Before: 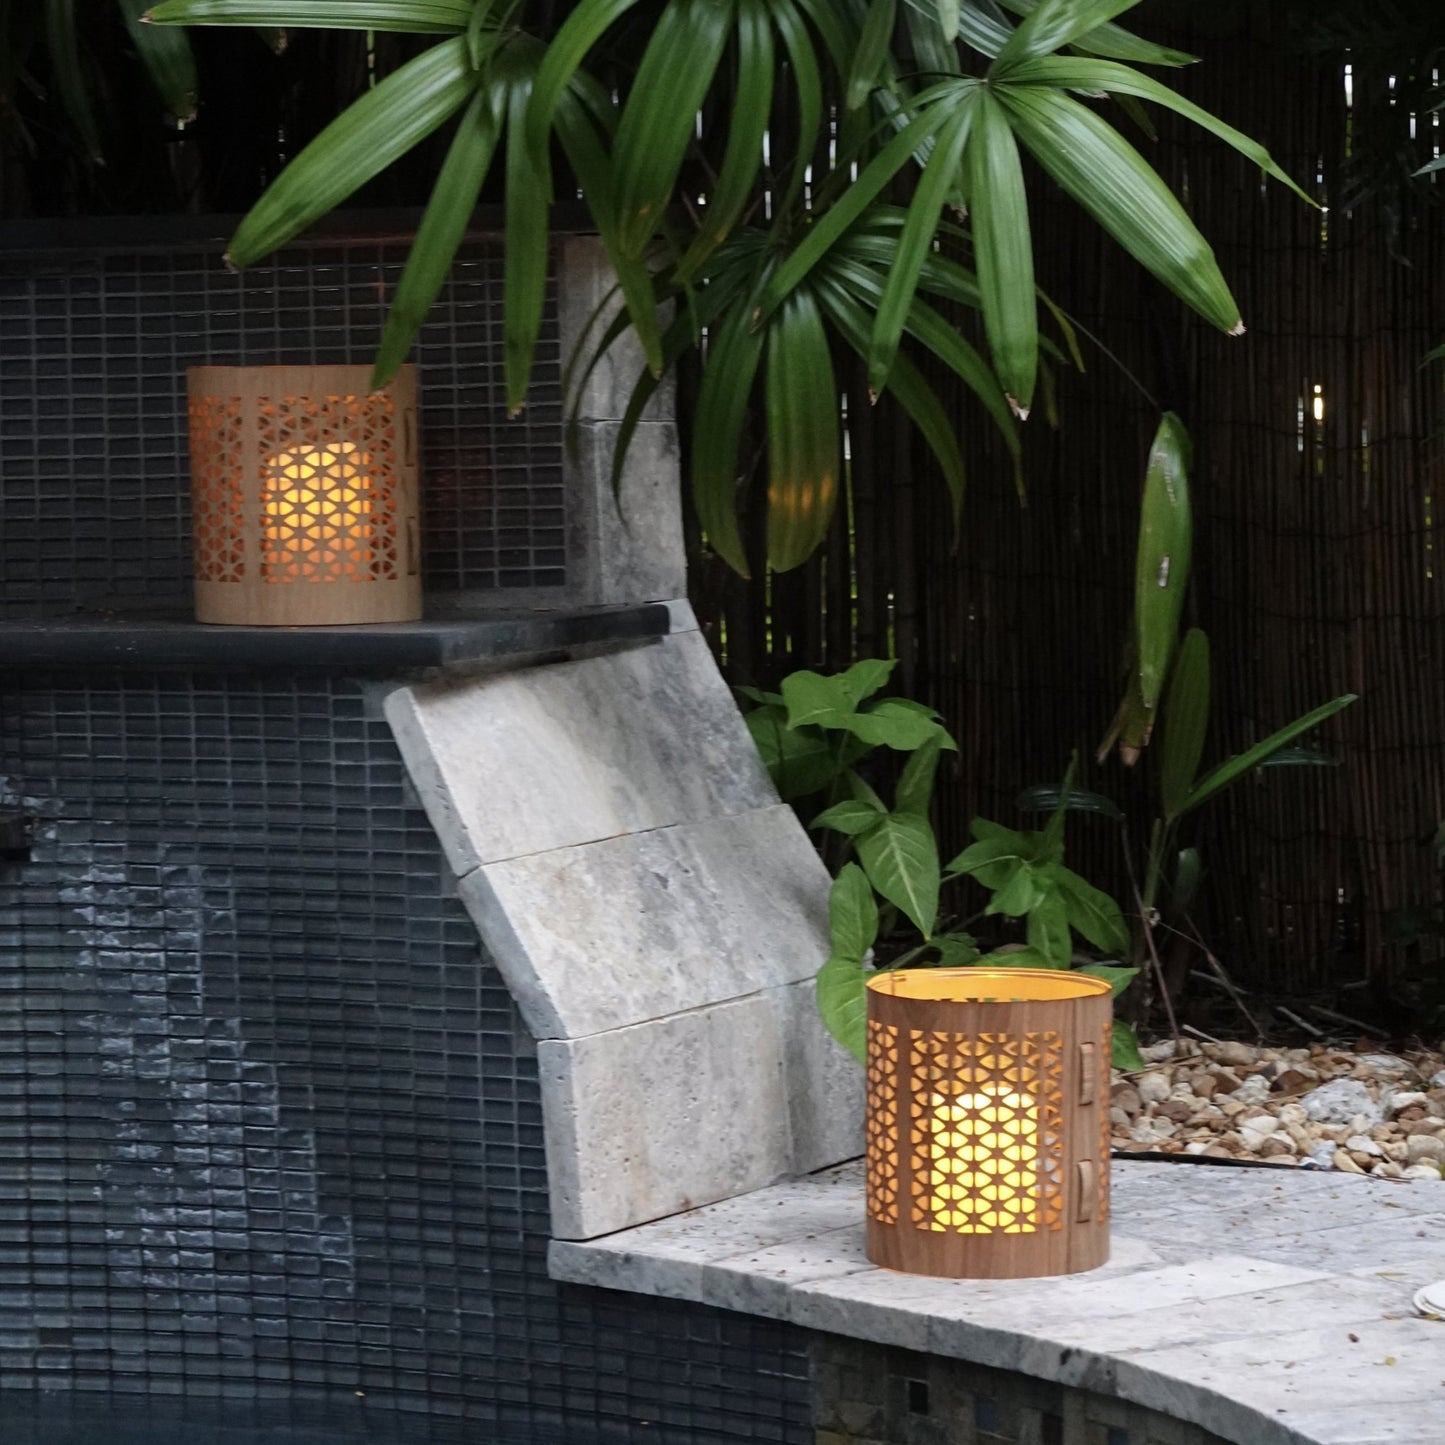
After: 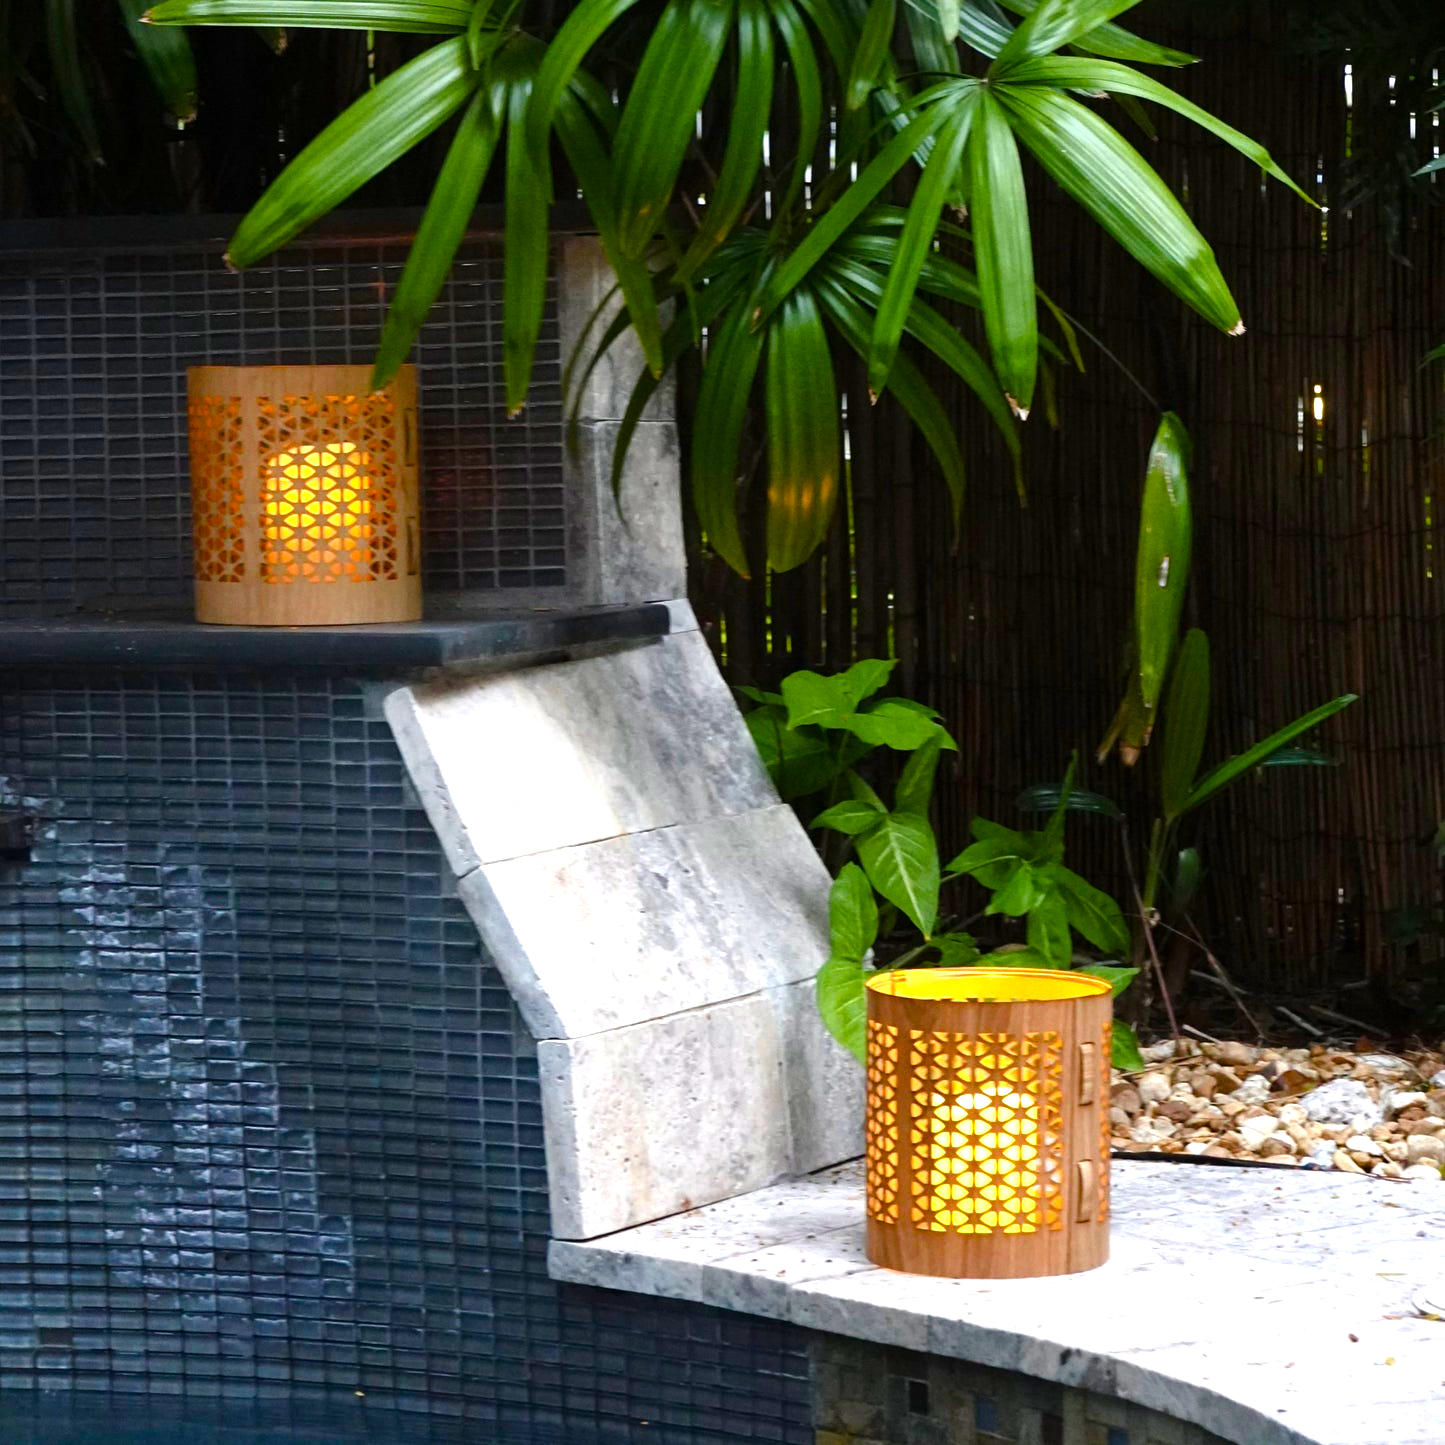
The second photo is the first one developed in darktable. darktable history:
exposure: black level correction 0, exposure 0.695 EV, compensate highlight preservation false
color balance rgb: linear chroma grading › shadows 19.998%, linear chroma grading › highlights 3.241%, linear chroma grading › mid-tones 10.101%, perceptual saturation grading › global saturation 34.871%, perceptual saturation grading › highlights -25.9%, perceptual saturation grading › shadows 24.206%, global vibrance 30.581%, contrast 10.39%
